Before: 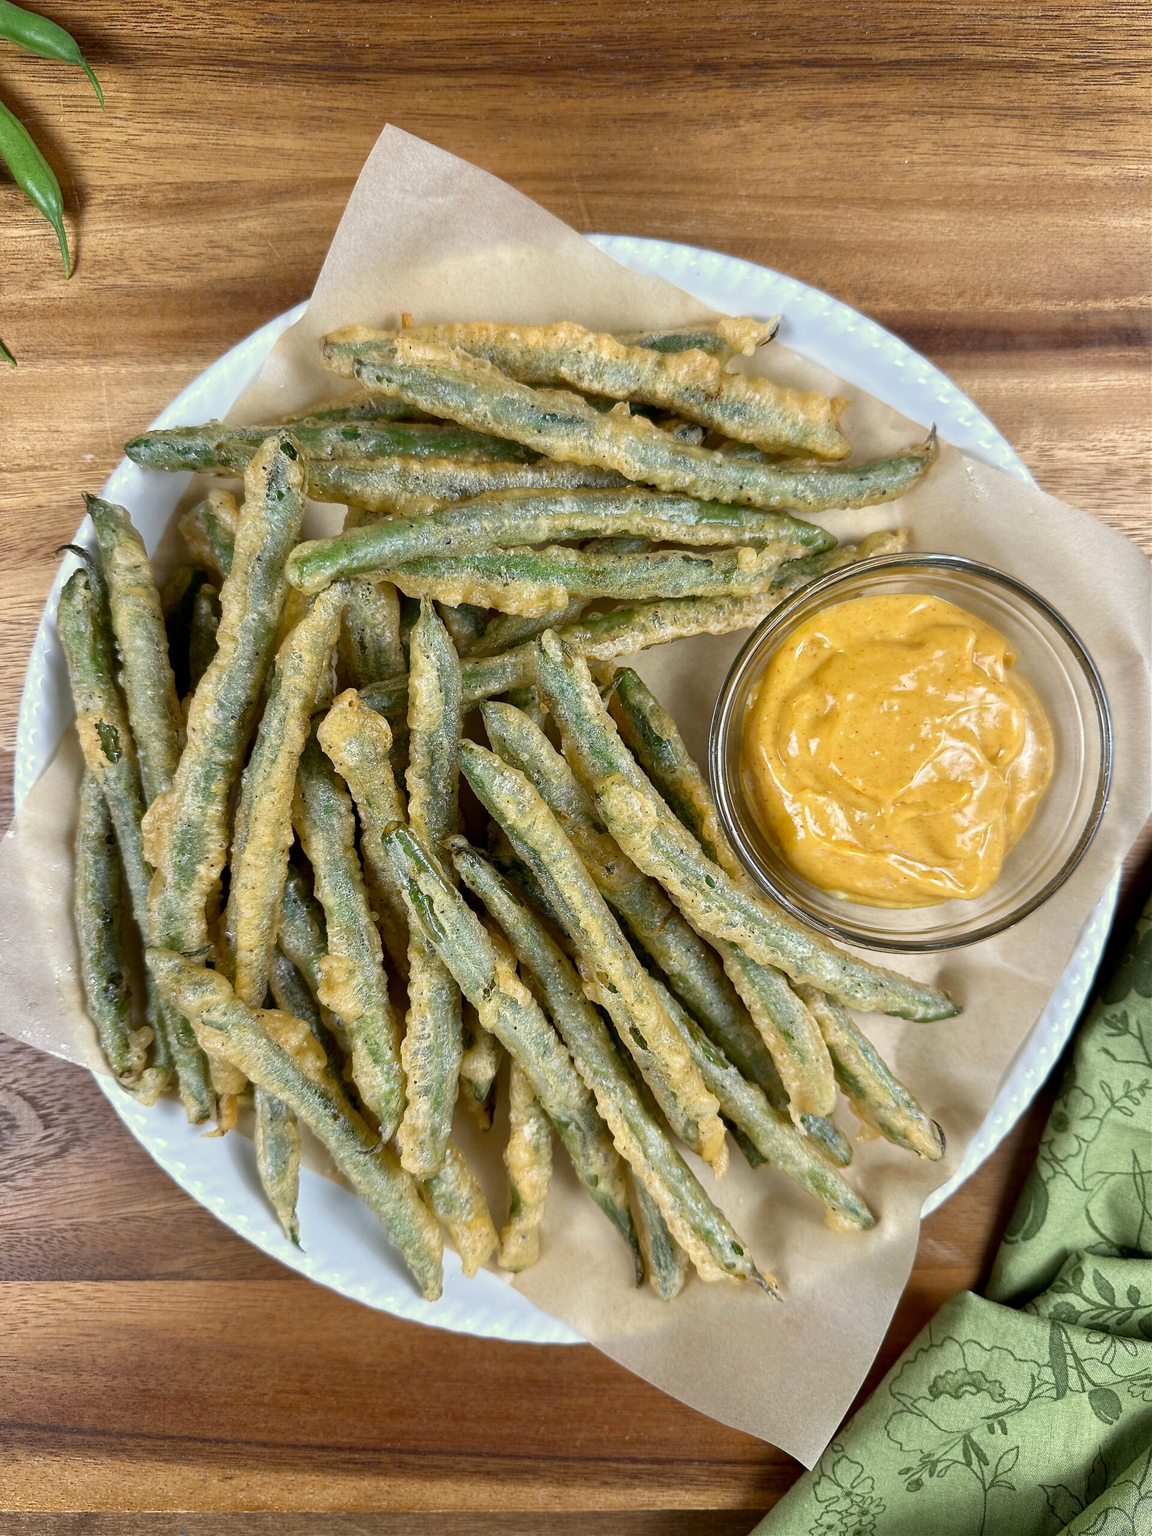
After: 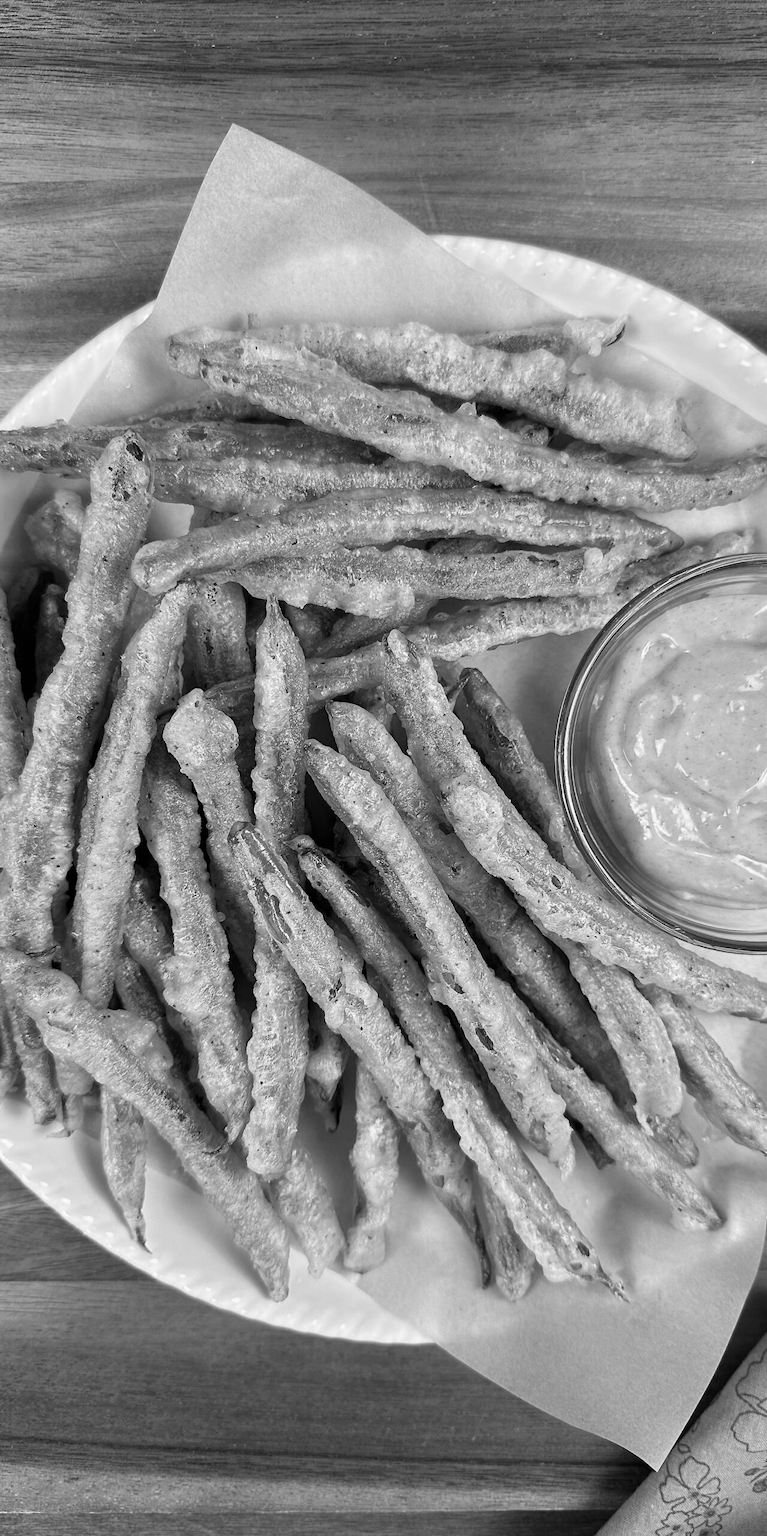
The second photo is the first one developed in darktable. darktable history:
color correction: highlights a* 15.03, highlights b* -25.07
crop and rotate: left 13.409%, right 19.924%
monochrome: on, module defaults
